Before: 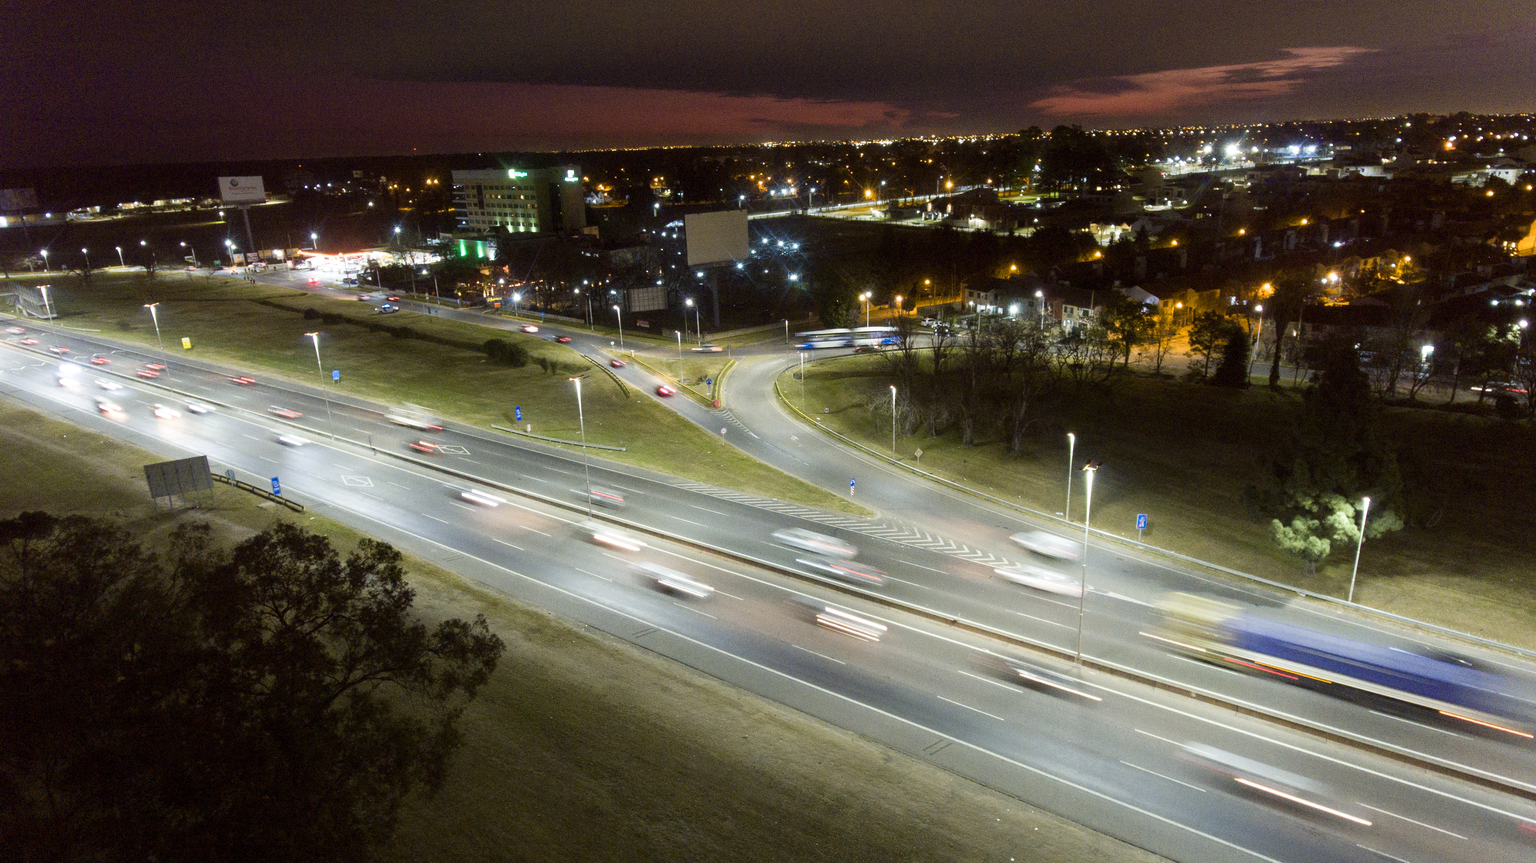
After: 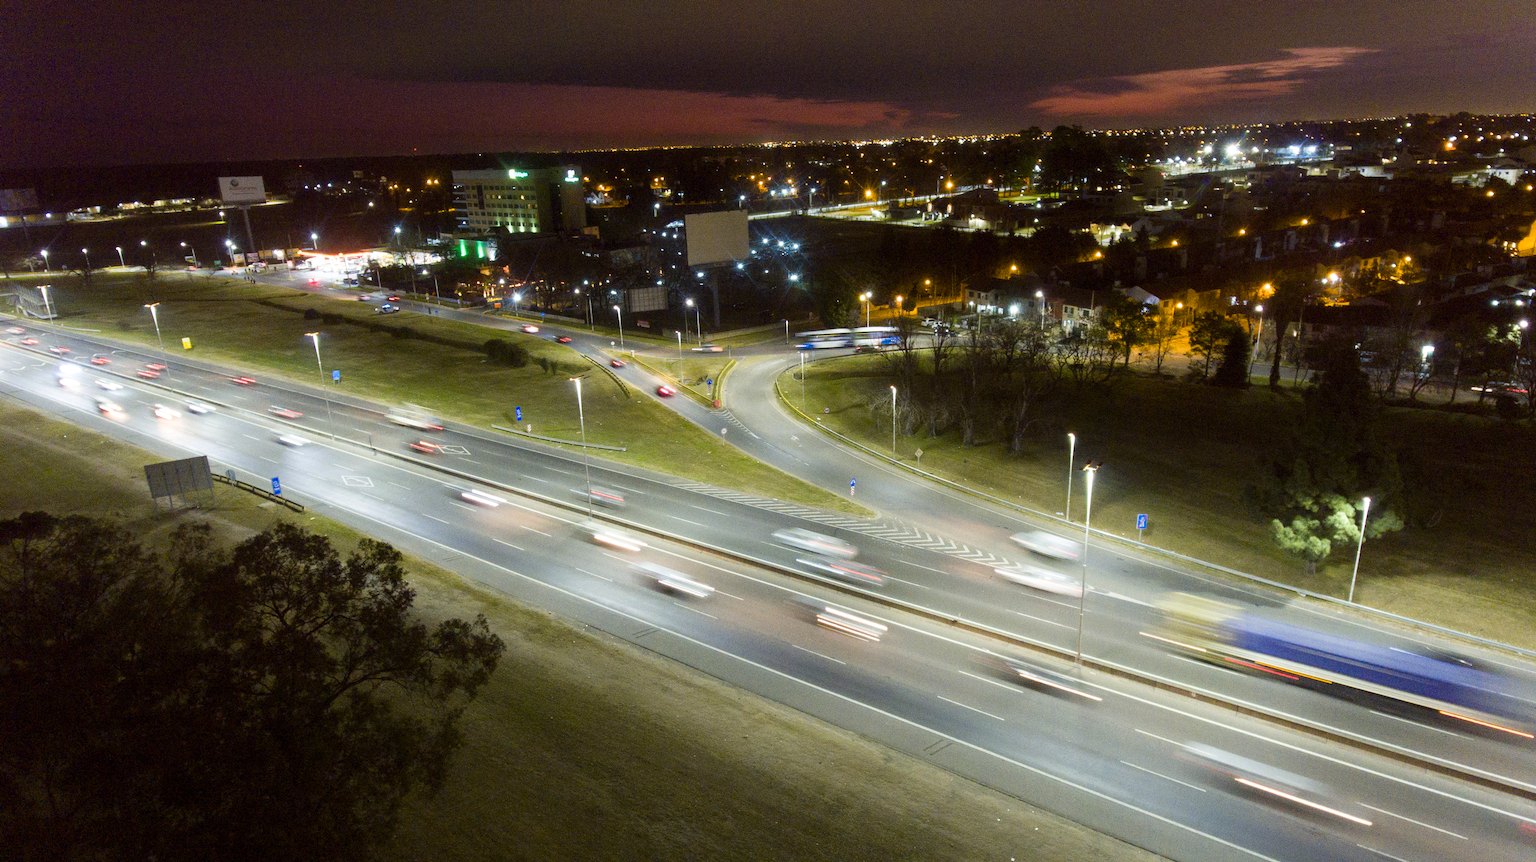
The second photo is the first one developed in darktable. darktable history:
color balance rgb: perceptual saturation grading › global saturation 7.938%, perceptual saturation grading › shadows 4.961%, global vibrance 20%
